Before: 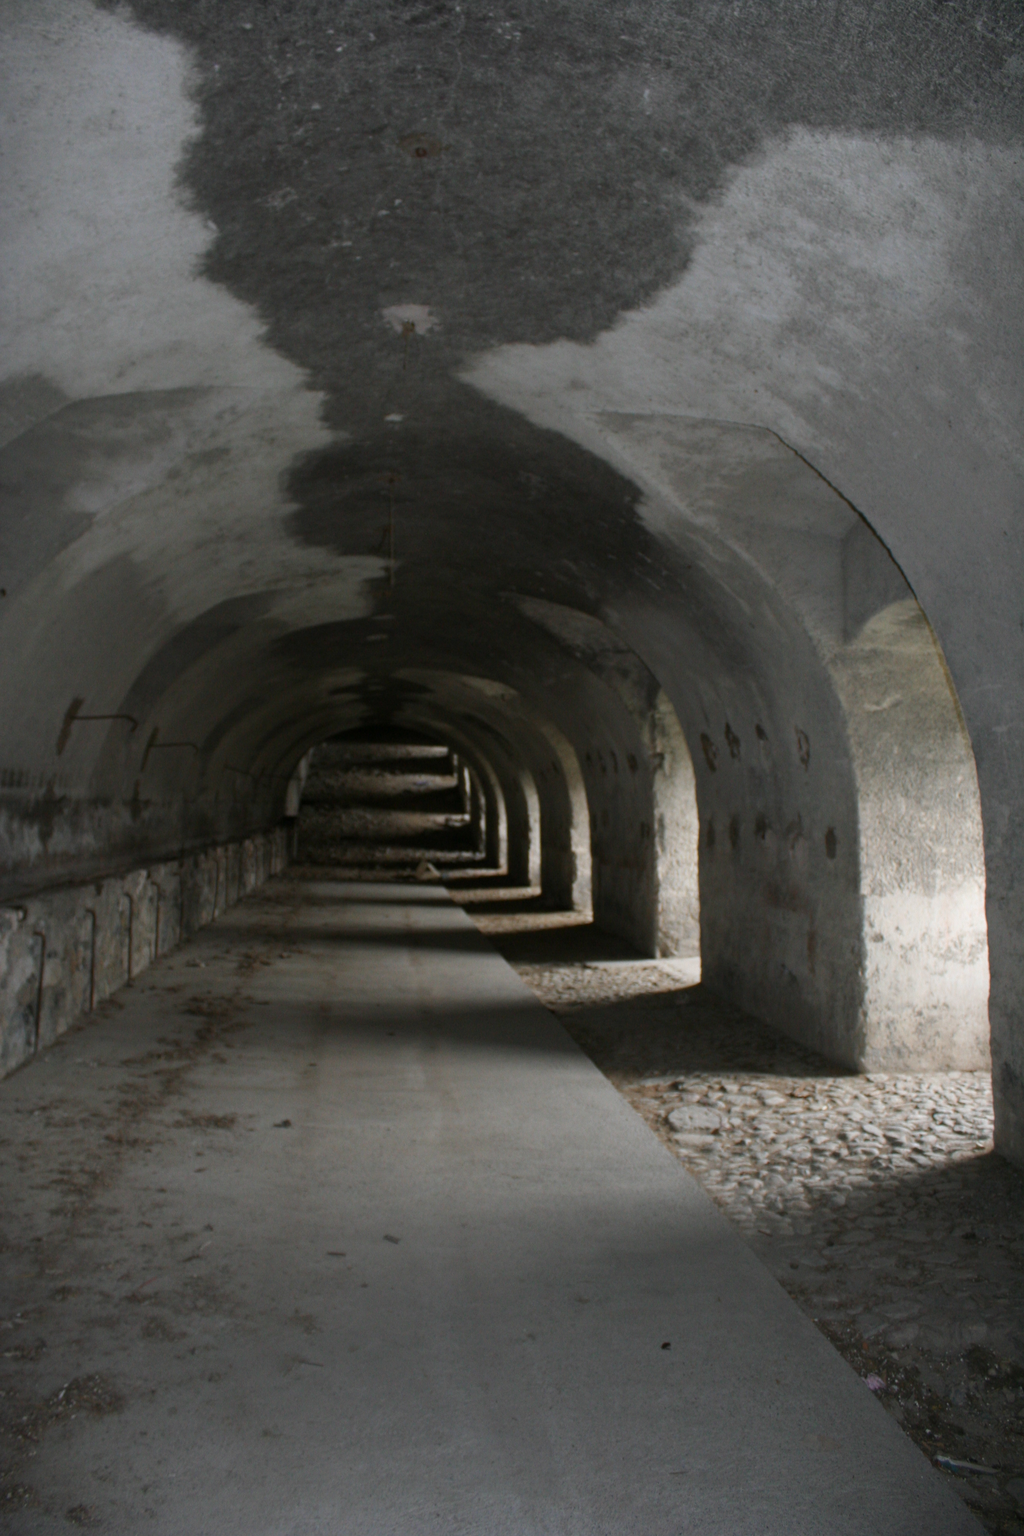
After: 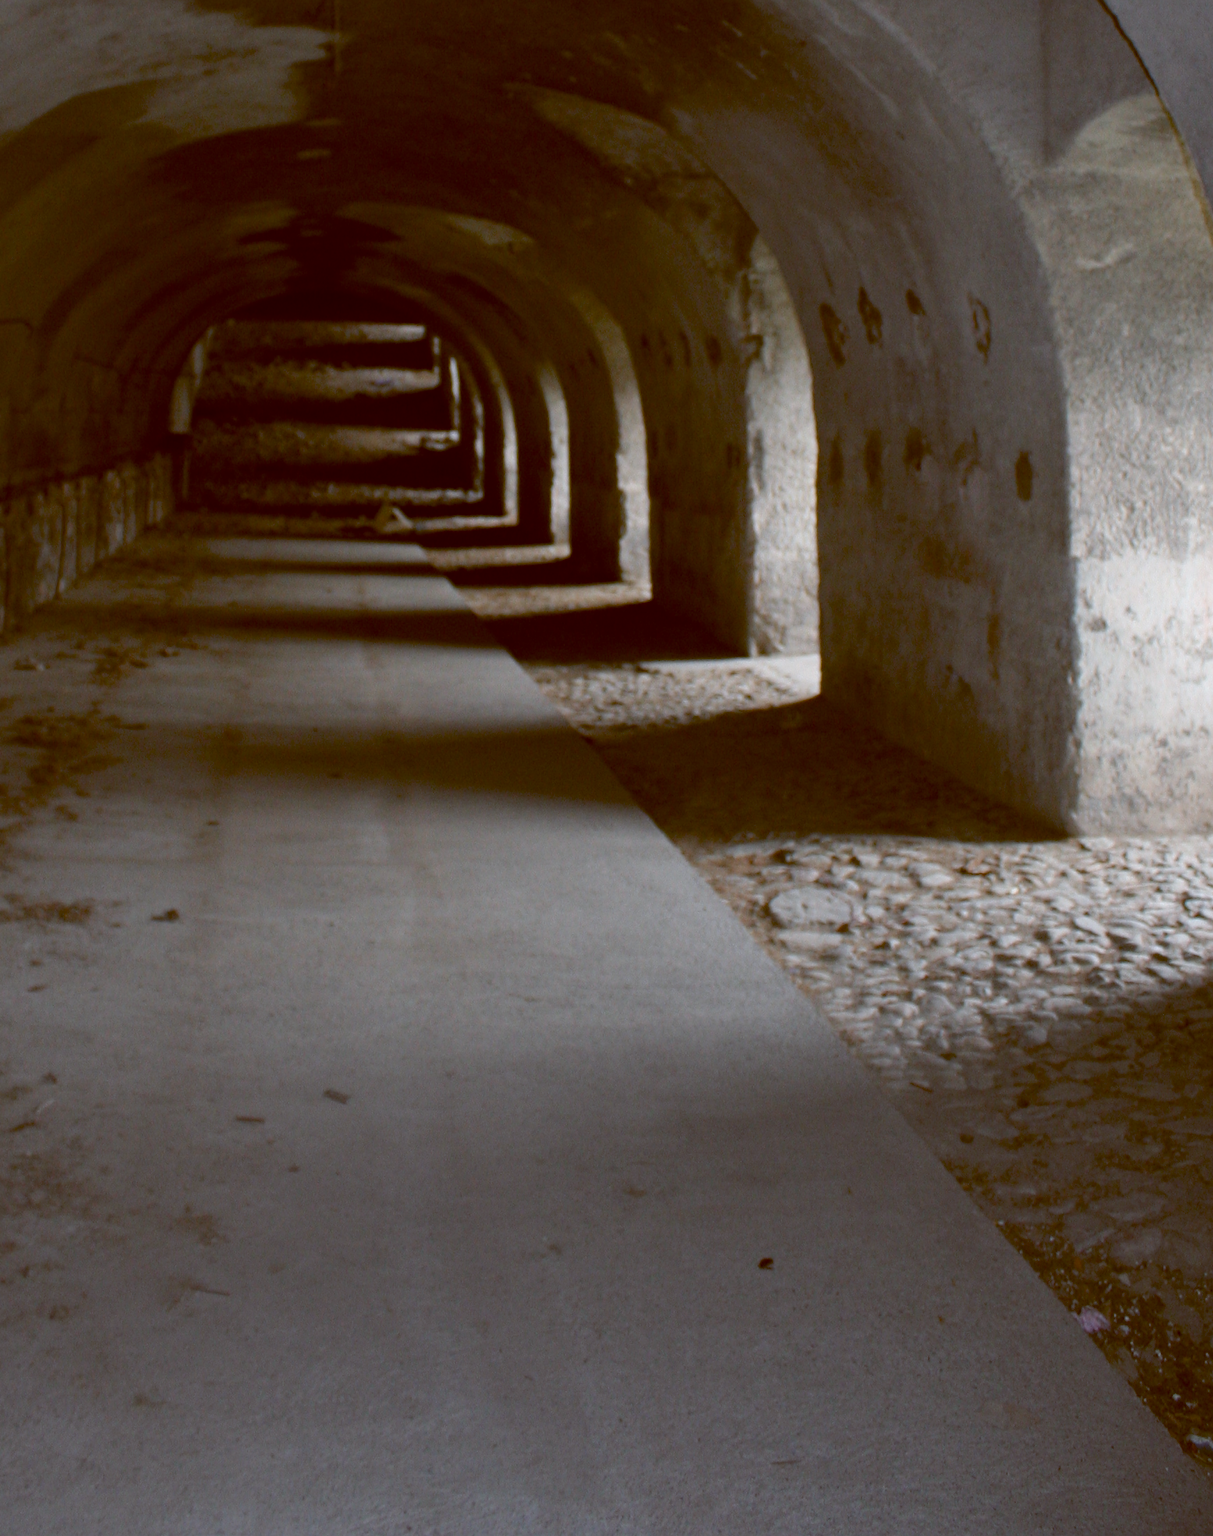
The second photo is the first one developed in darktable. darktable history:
sharpen: amount 0.2
color balance: lift [1, 1.015, 1.004, 0.985], gamma [1, 0.958, 0.971, 1.042], gain [1, 0.956, 0.977, 1.044]
crop and rotate: left 17.299%, top 35.115%, right 7.015%, bottom 1.024%
